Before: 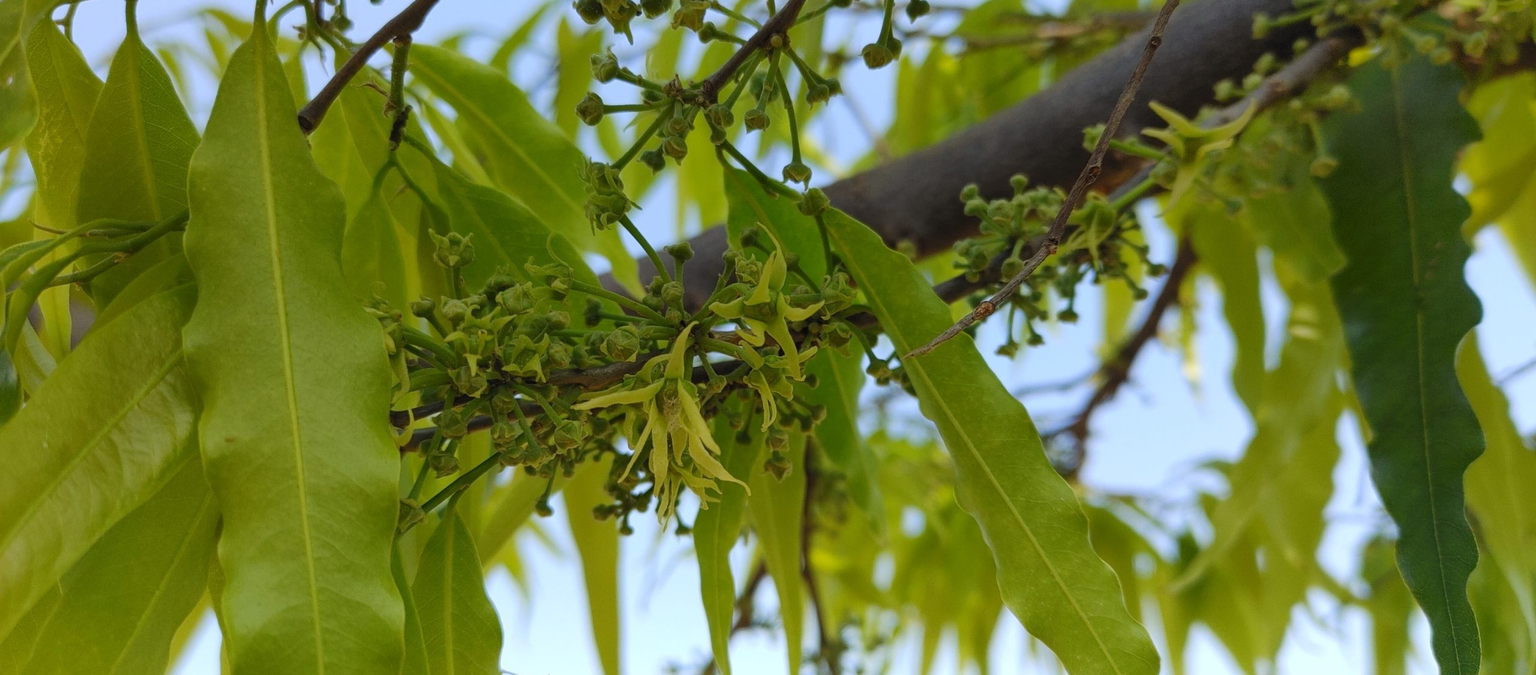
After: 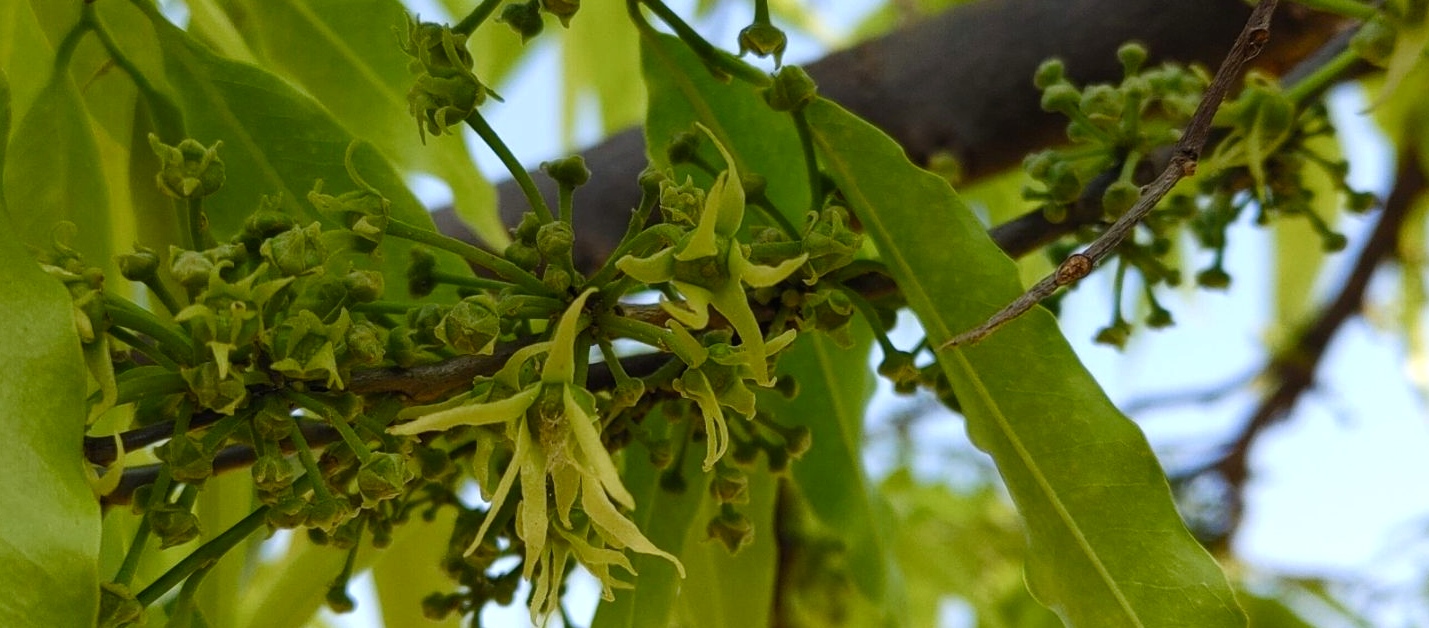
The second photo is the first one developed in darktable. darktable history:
color balance rgb: shadows lift › luminance -20%, power › hue 72.24°, highlights gain › luminance 15%, global offset › hue 171.6°, perceptual saturation grading › highlights -30%, perceptual saturation grading › shadows 20%, global vibrance 30%, contrast 10%
crop and rotate: left 22.13%, top 22.054%, right 22.026%, bottom 22.102%
